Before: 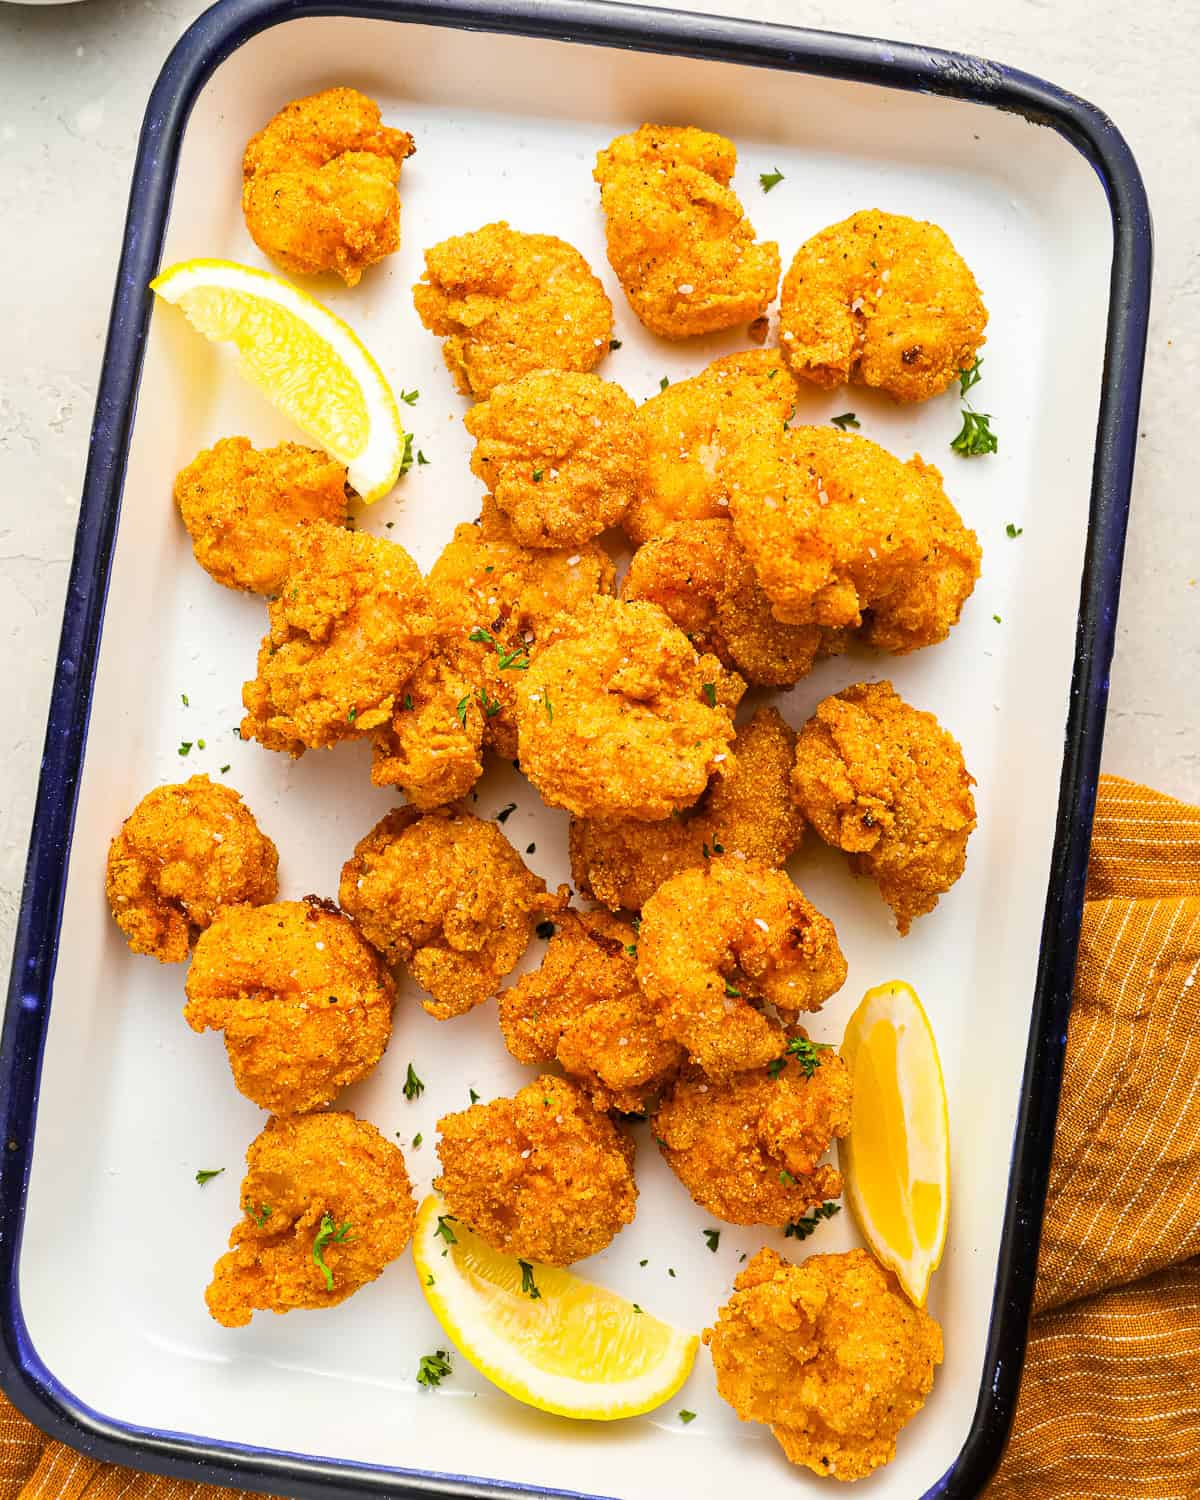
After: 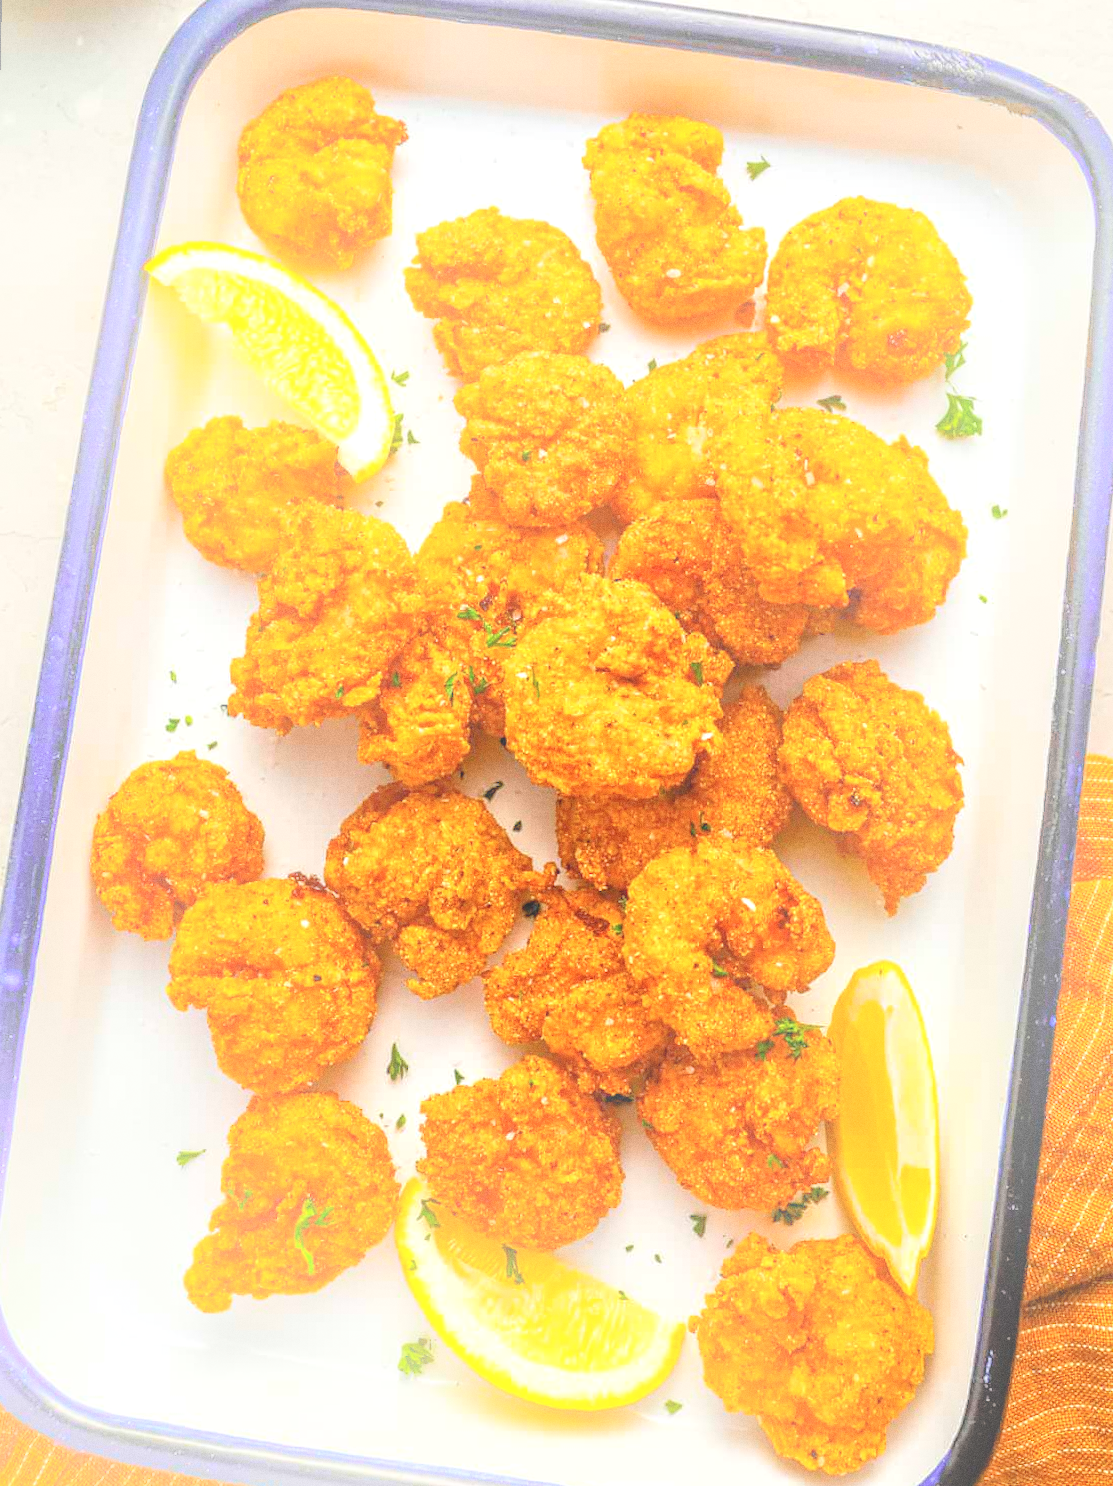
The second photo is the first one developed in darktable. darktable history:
tone equalizer: -7 EV 0.15 EV, -6 EV 0.6 EV, -5 EV 1.15 EV, -4 EV 1.33 EV, -3 EV 1.15 EV, -2 EV 0.6 EV, -1 EV 0.15 EV, mask exposure compensation -0.5 EV
color correction: highlights a* -0.182, highlights b* -0.124
local contrast: detail 150%
crop and rotate: right 5.167%
rotate and perspective: rotation 0.226°, lens shift (vertical) -0.042, crop left 0.023, crop right 0.982, crop top 0.006, crop bottom 0.994
bloom: size 38%, threshold 95%, strength 30%
grain: coarseness 0.09 ISO
